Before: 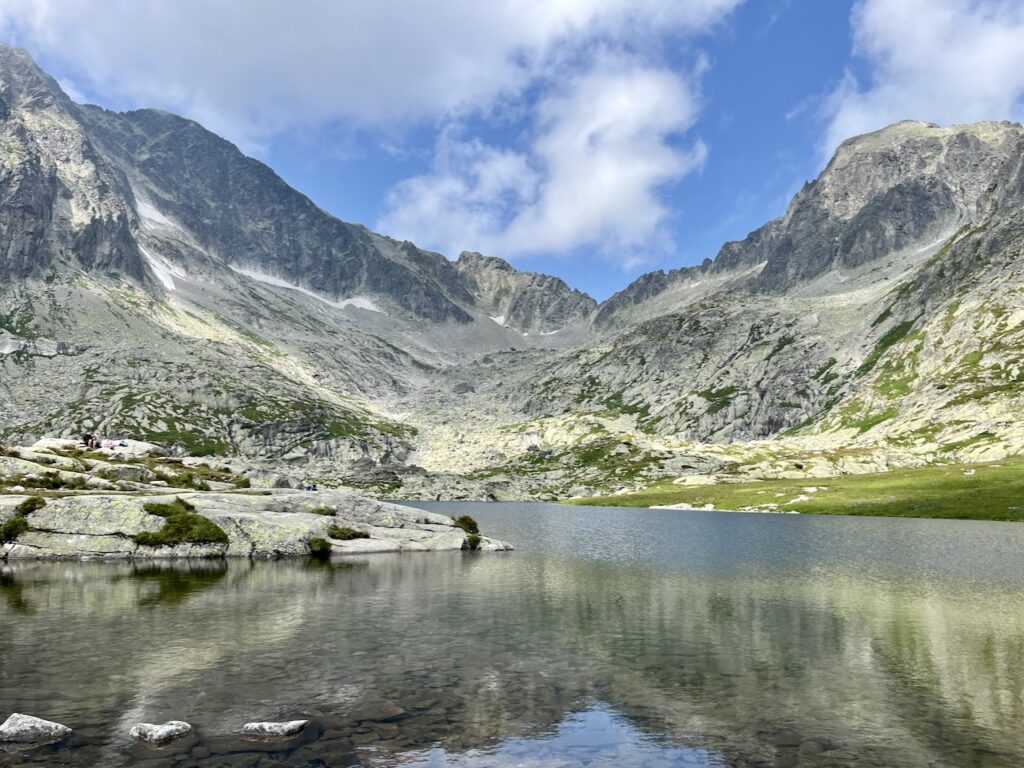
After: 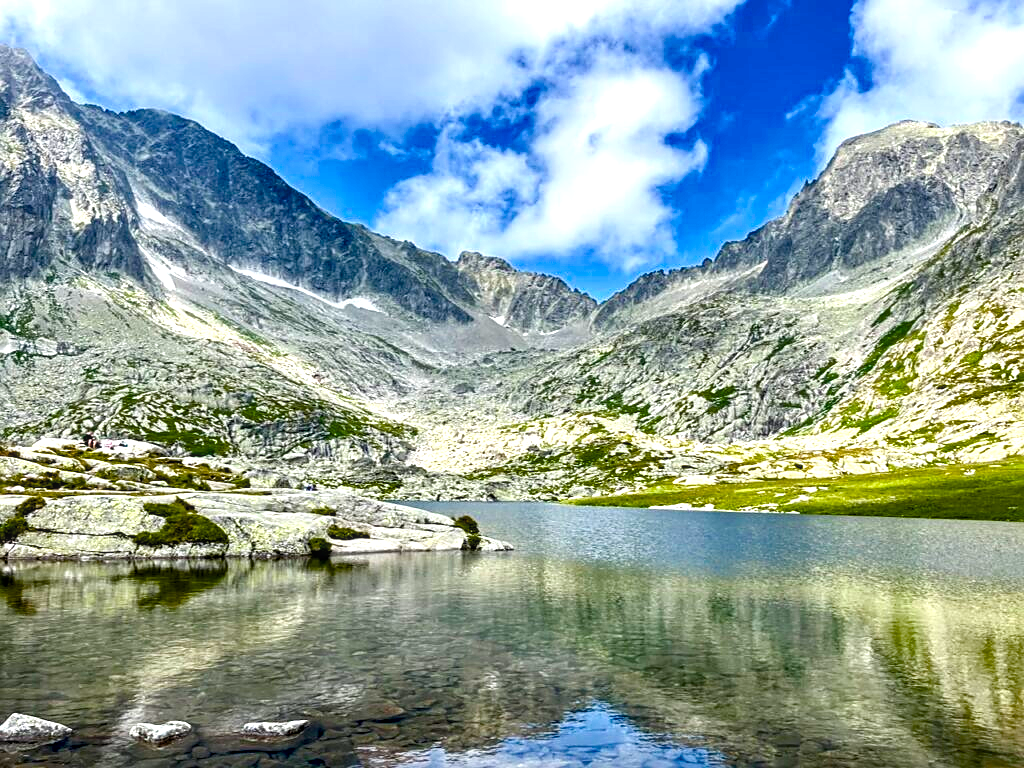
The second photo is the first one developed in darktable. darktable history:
sharpen: on, module defaults
local contrast: on, module defaults
color balance rgb: shadows fall-off 100.806%, linear chroma grading › global chroma 14.412%, perceptual saturation grading › global saturation 27.294%, perceptual saturation grading › highlights -28.23%, perceptual saturation grading › mid-tones 15.904%, perceptual saturation grading › shadows 34.222%, perceptual brilliance grading › global brilliance 12.703%, perceptual brilliance grading › highlights 15.101%, mask middle-gray fulcrum 21.945%, saturation formula JzAzBz (2021)
